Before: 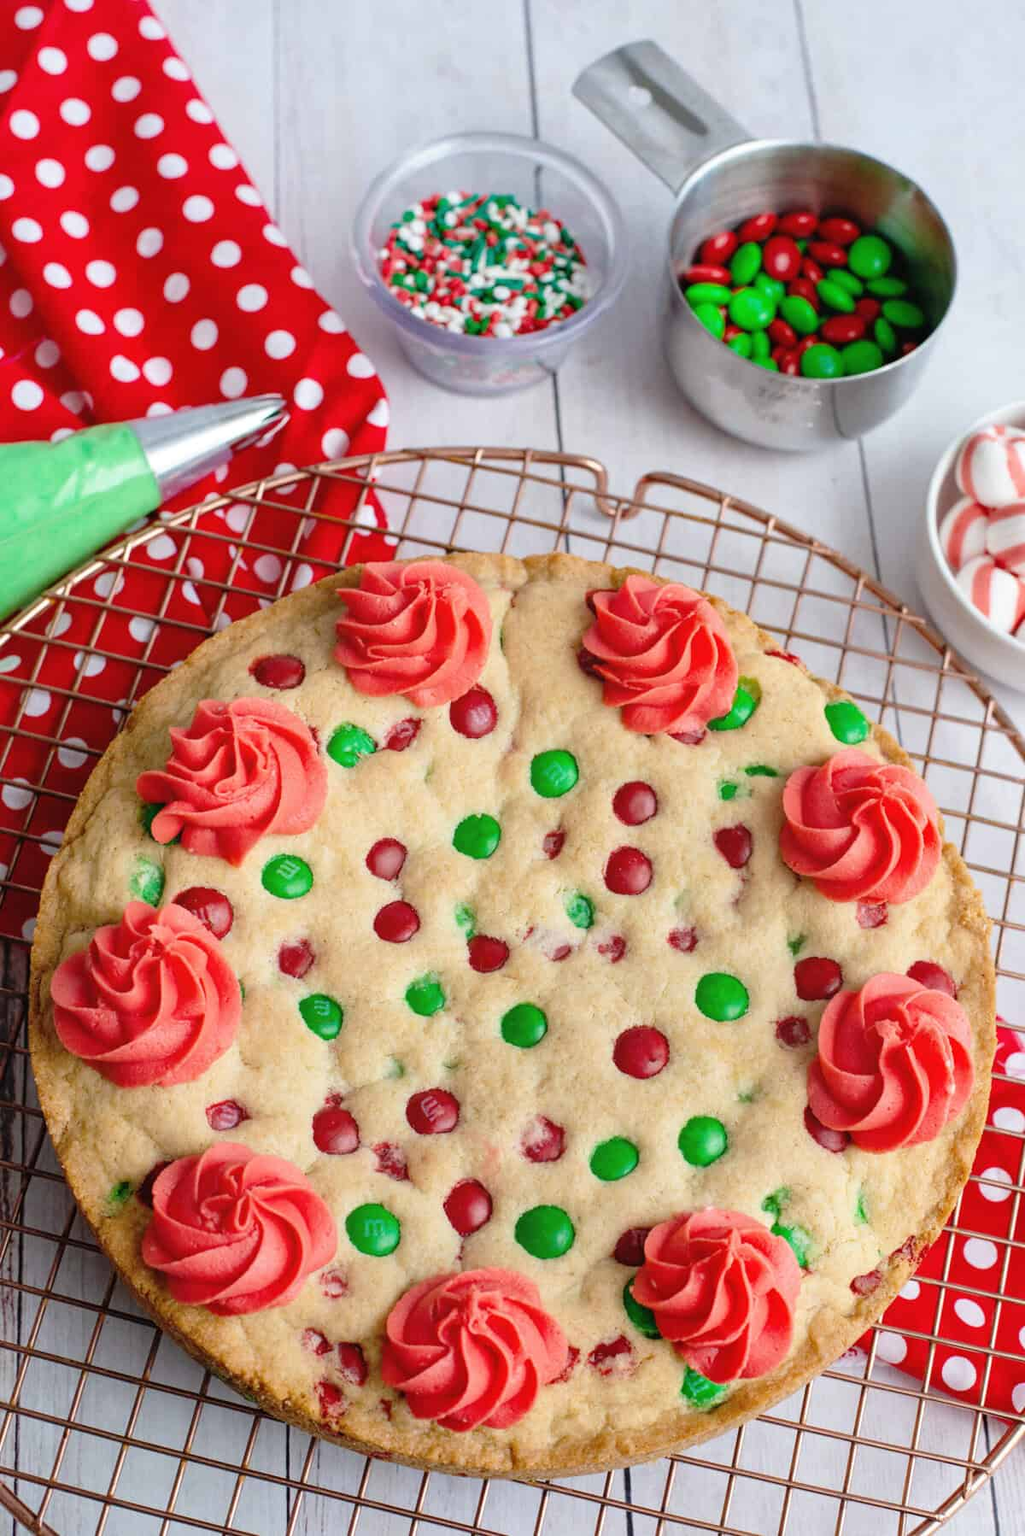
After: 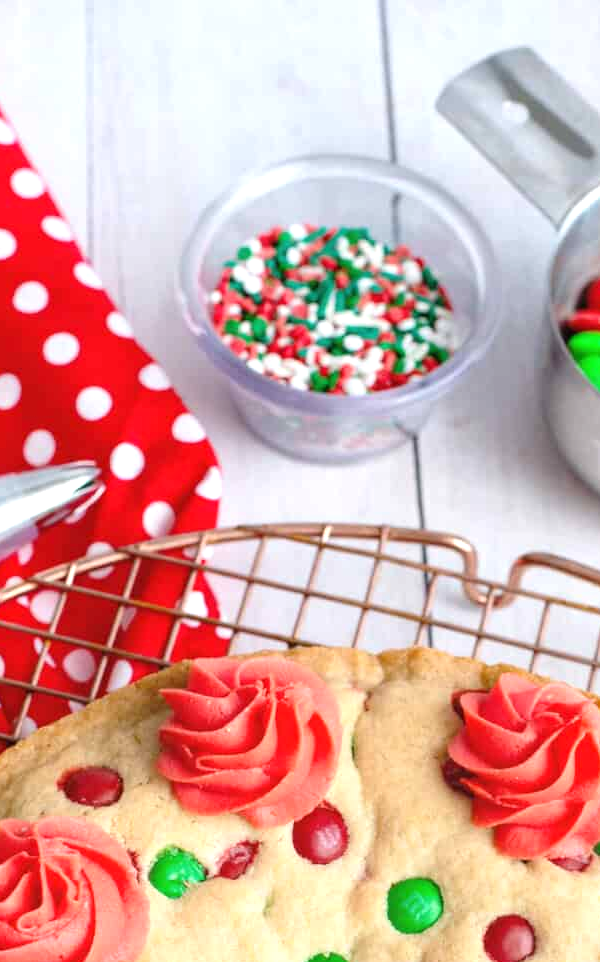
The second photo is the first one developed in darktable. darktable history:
crop: left 19.556%, right 30.401%, bottom 46.458%
exposure: exposure 0.485 EV, compensate highlight preservation false
